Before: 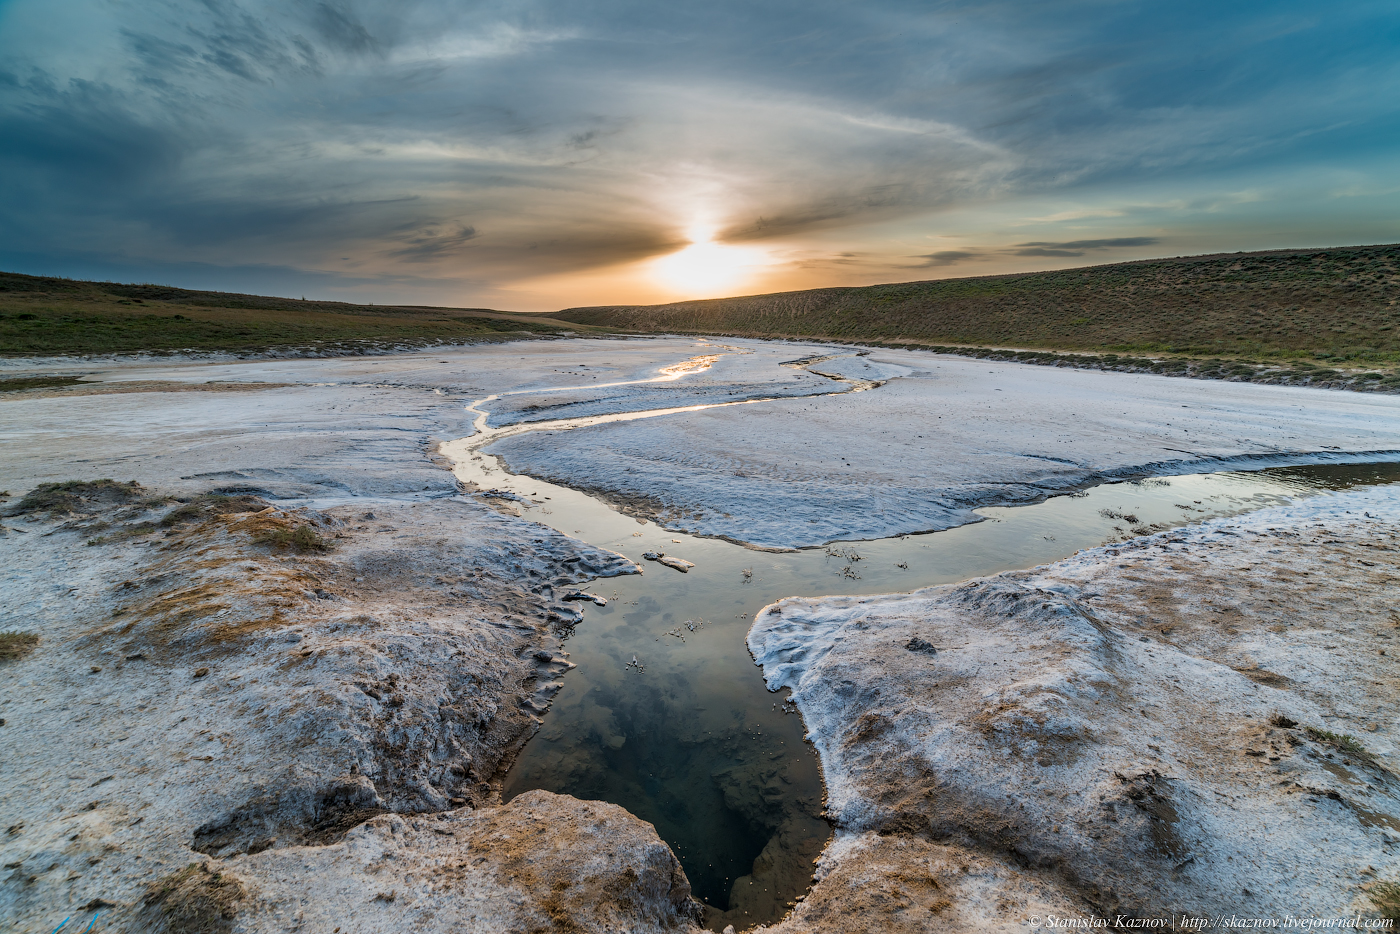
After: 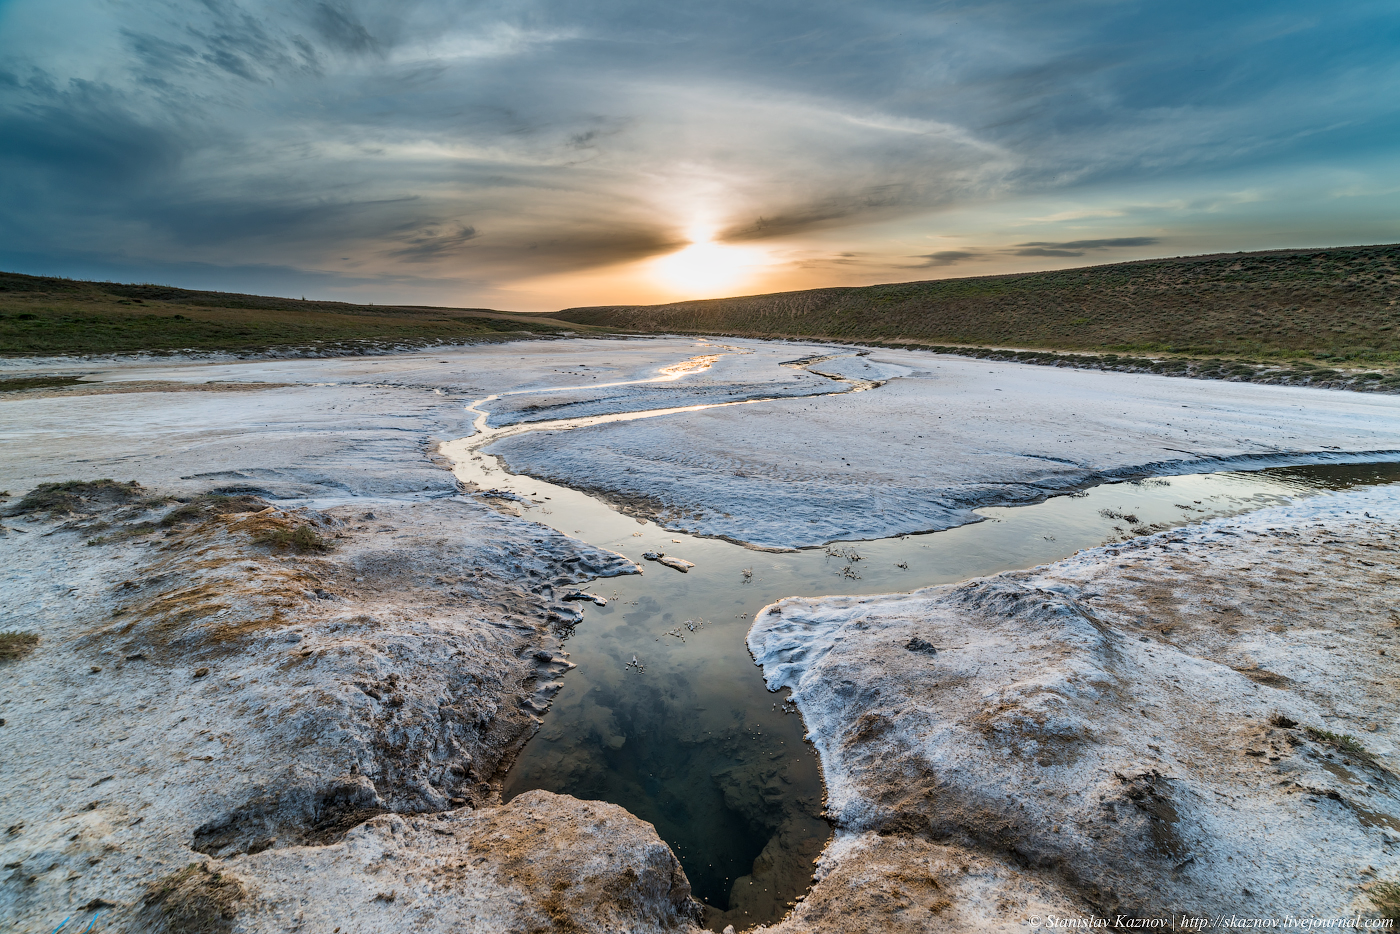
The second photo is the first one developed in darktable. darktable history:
contrast brightness saturation: contrast 0.15, brightness 0.05
shadows and highlights: low approximation 0.01, soften with gaussian
